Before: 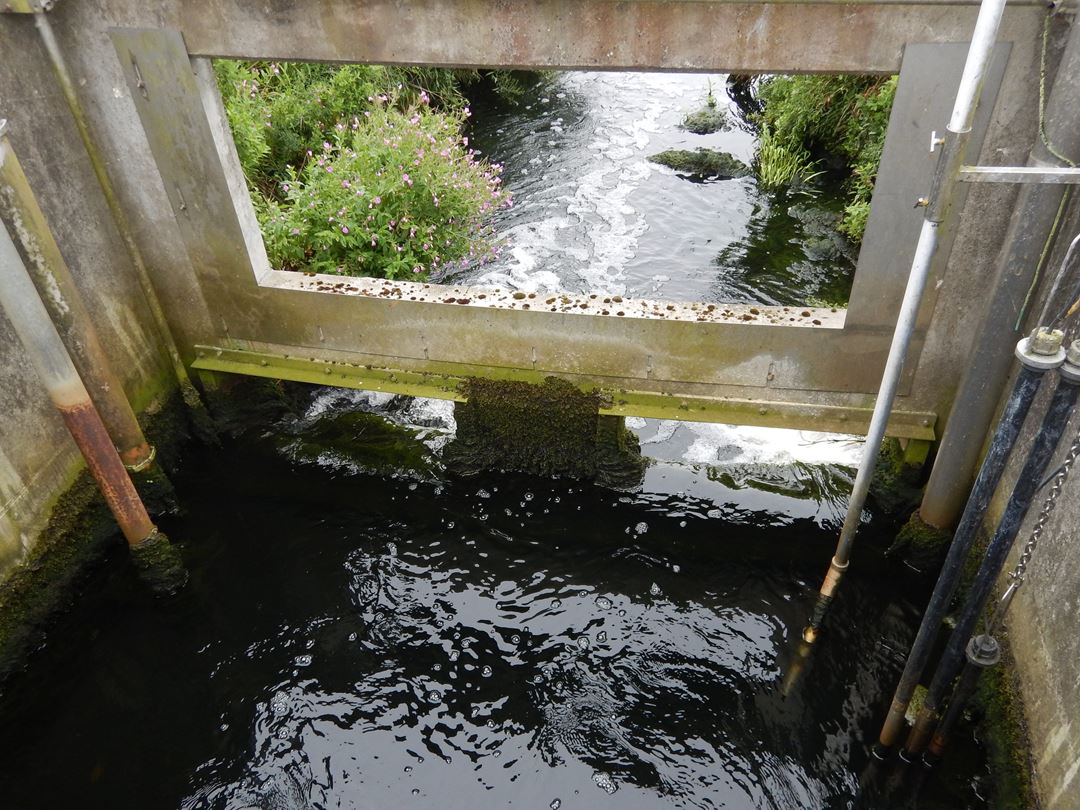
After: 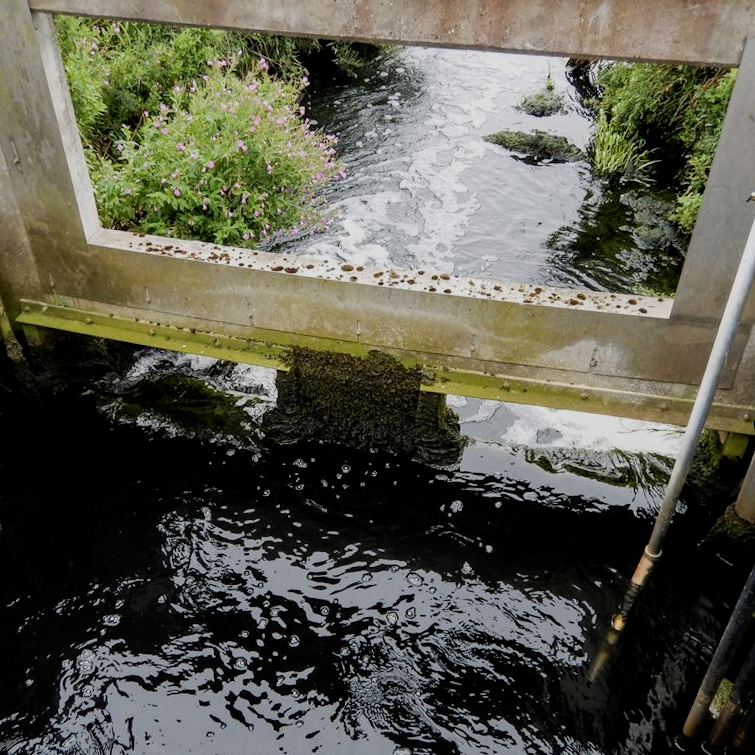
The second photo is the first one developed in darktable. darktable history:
local contrast: detail 130%
filmic rgb: black relative exposure -7.65 EV, white relative exposure 4.56 EV, threshold -0.303 EV, transition 3.19 EV, structure ↔ texture 99.79%, hardness 3.61, enable highlight reconstruction true
crop and rotate: angle -3.16°, left 14.09%, top 0.034%, right 10.919%, bottom 0.024%
